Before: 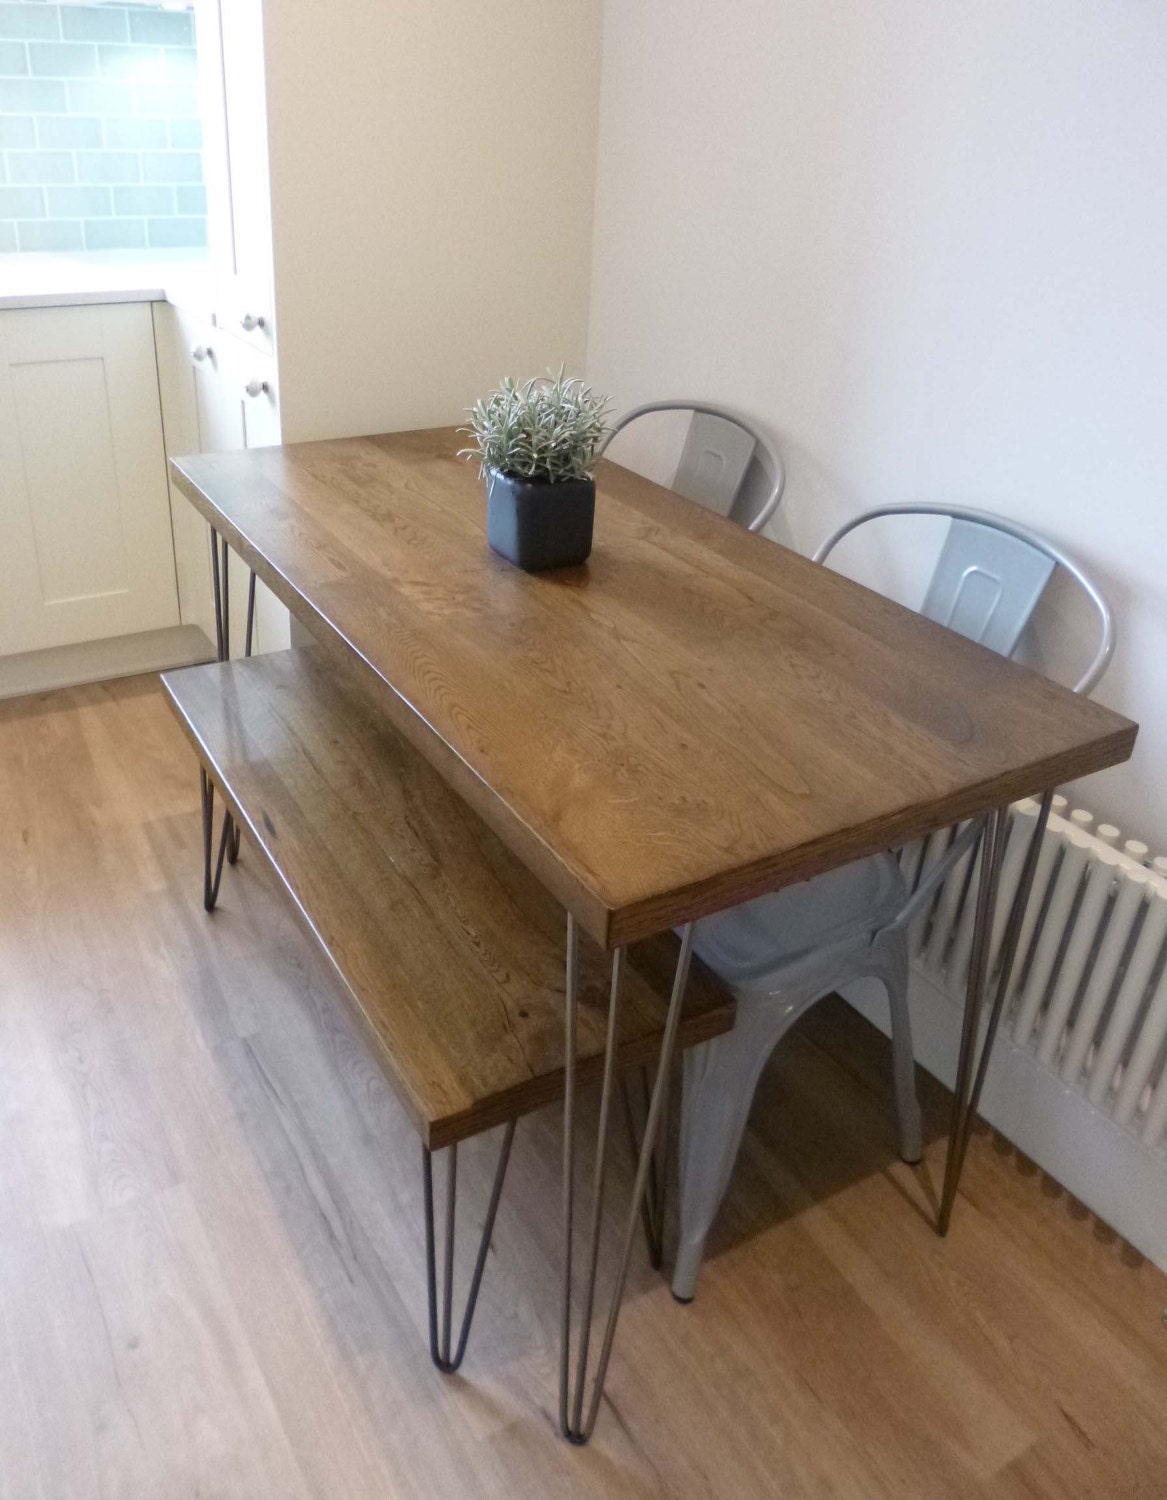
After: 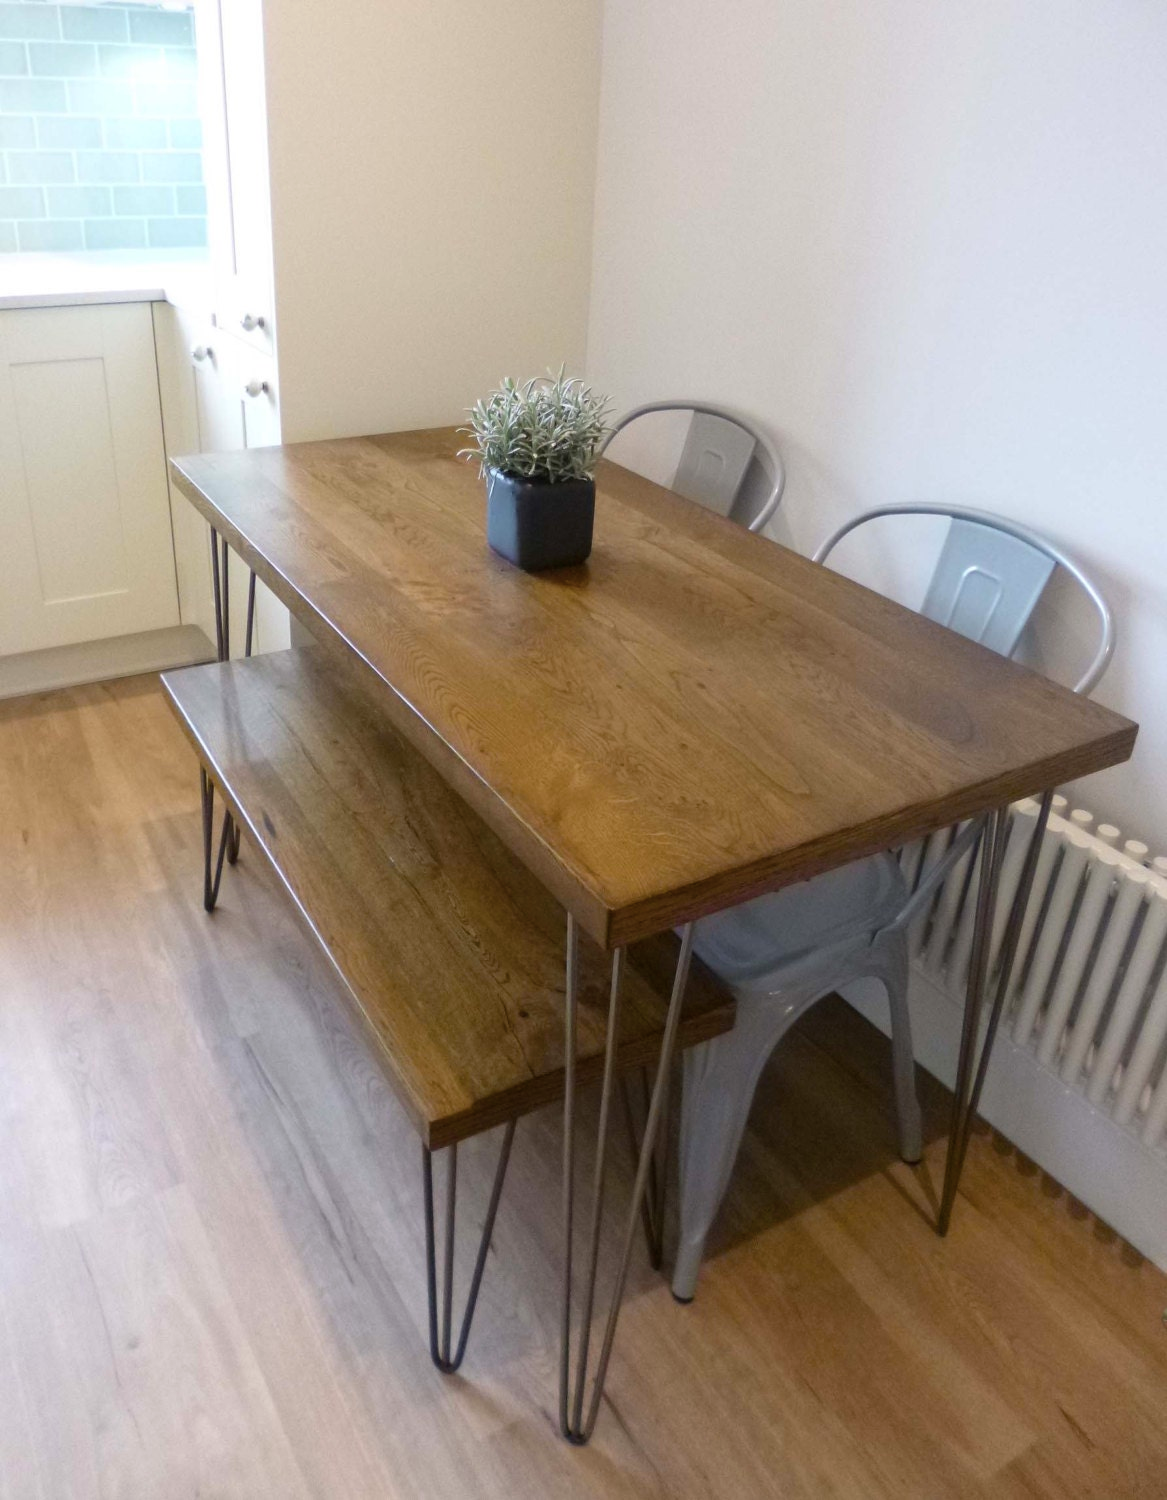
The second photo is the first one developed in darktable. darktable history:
contrast brightness saturation: contrast 0.06, brightness -0.01, saturation -0.23
color balance rgb: linear chroma grading › global chroma 15%, perceptual saturation grading › global saturation 30%
